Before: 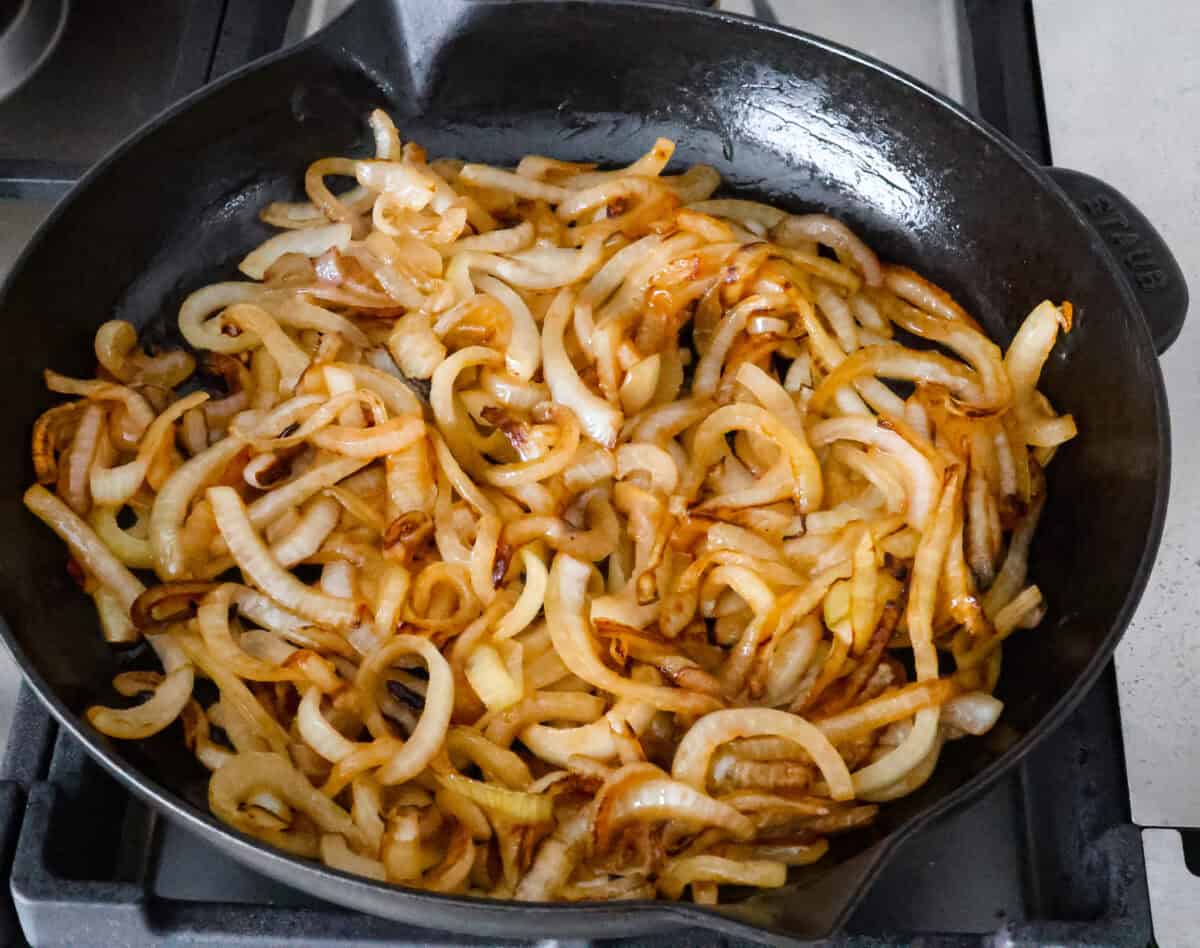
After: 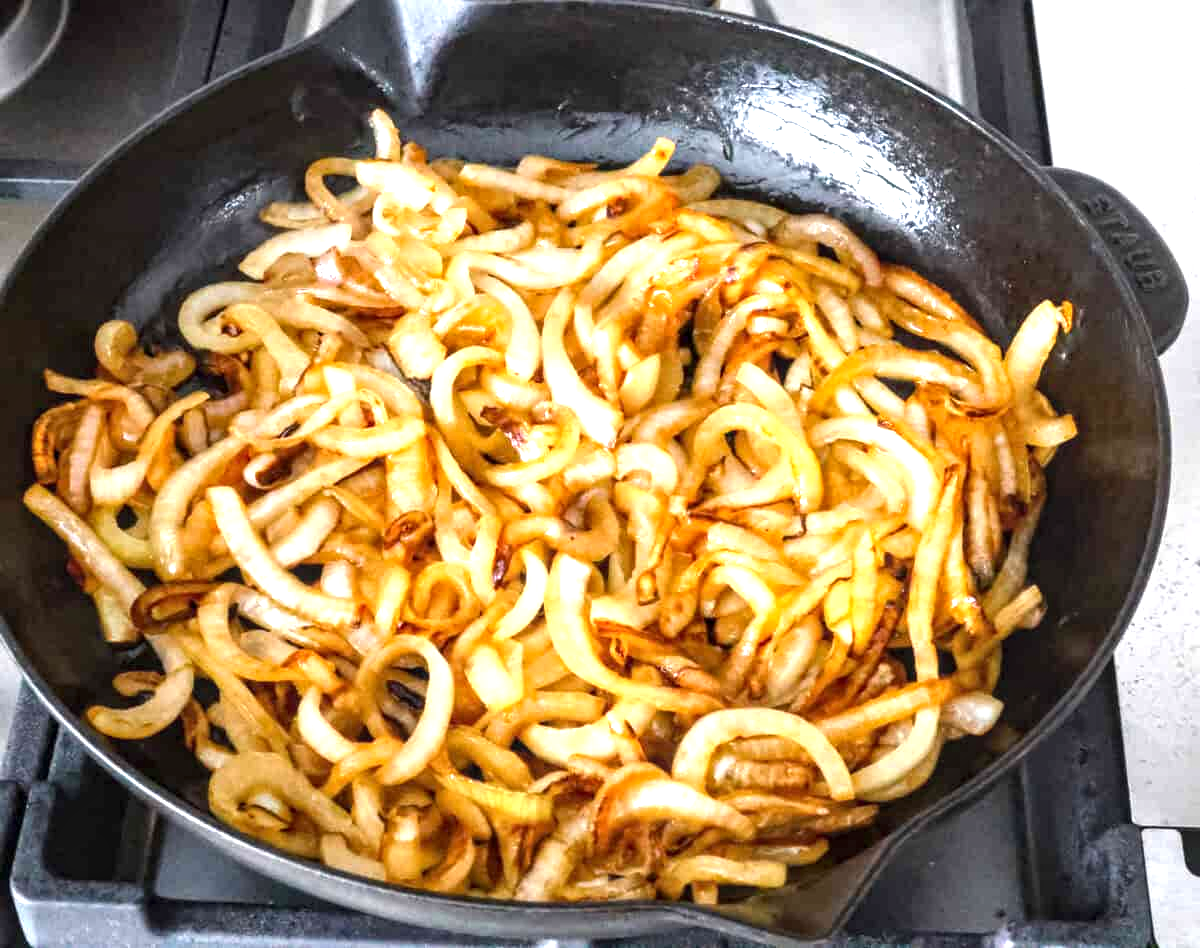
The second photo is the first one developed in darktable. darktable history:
exposure: exposure 1.15 EV, compensate highlight preservation false
local contrast: on, module defaults
